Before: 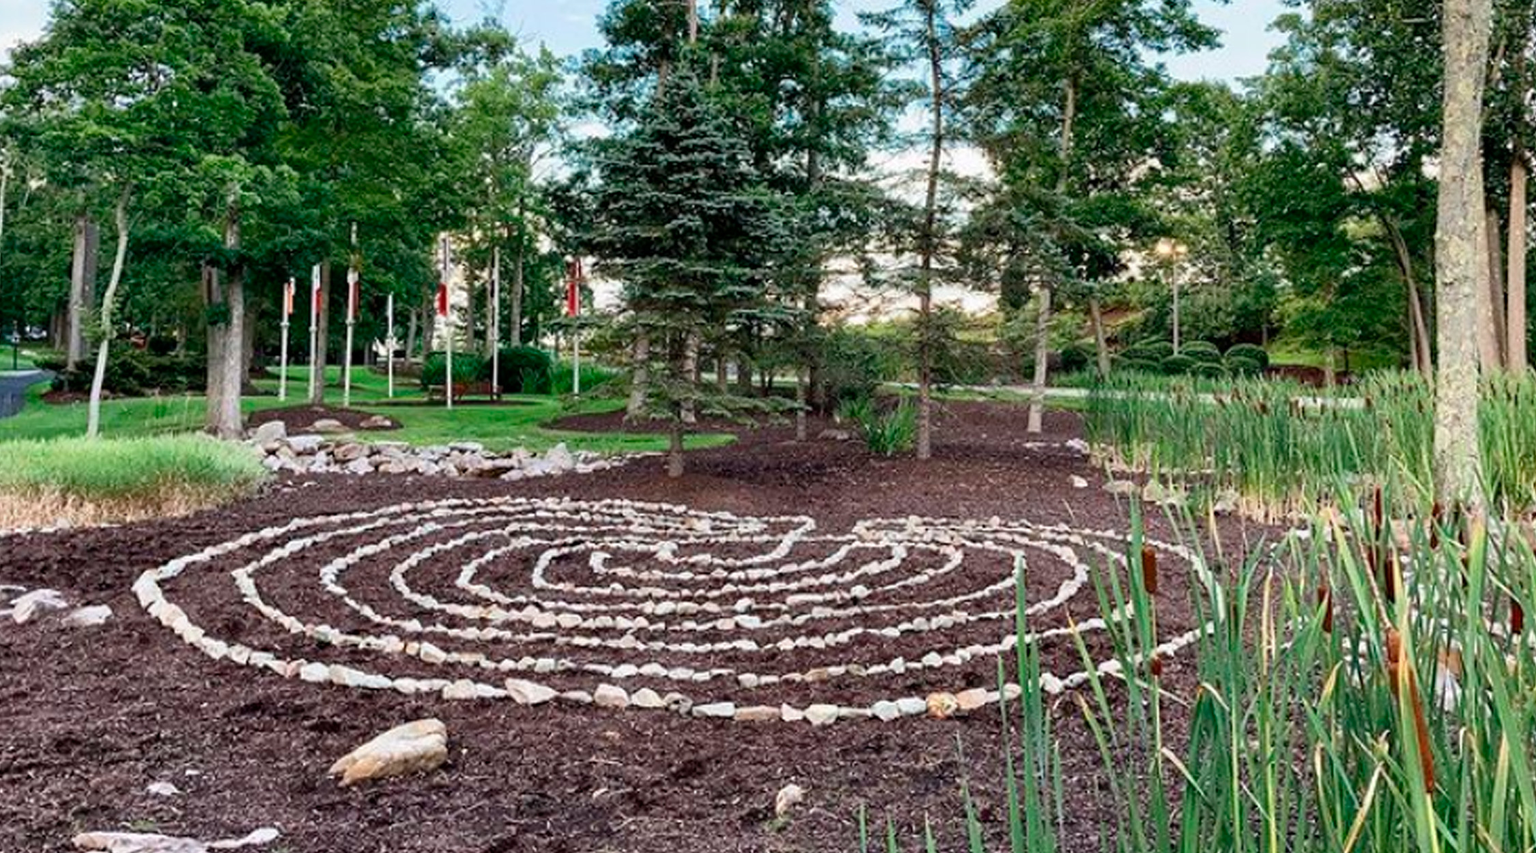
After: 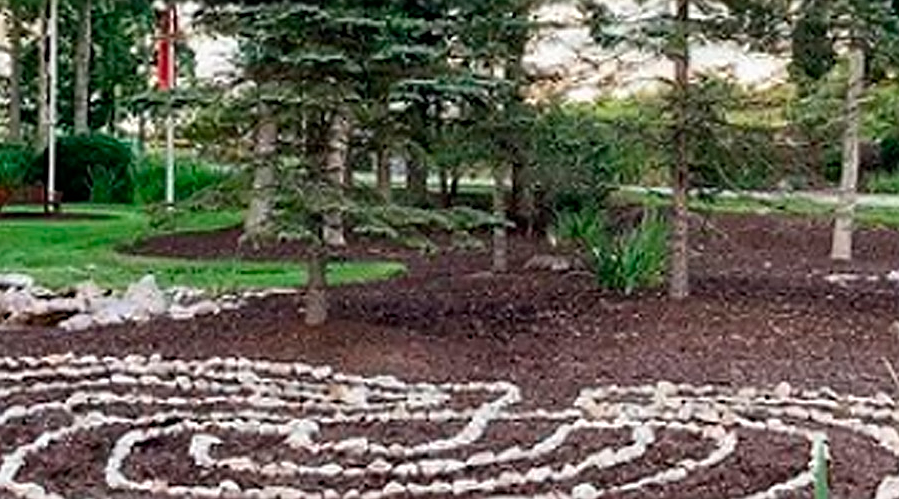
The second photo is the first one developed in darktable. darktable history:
crop: left 30%, top 30%, right 30%, bottom 30%
sharpen: on, module defaults
white balance: emerald 1
